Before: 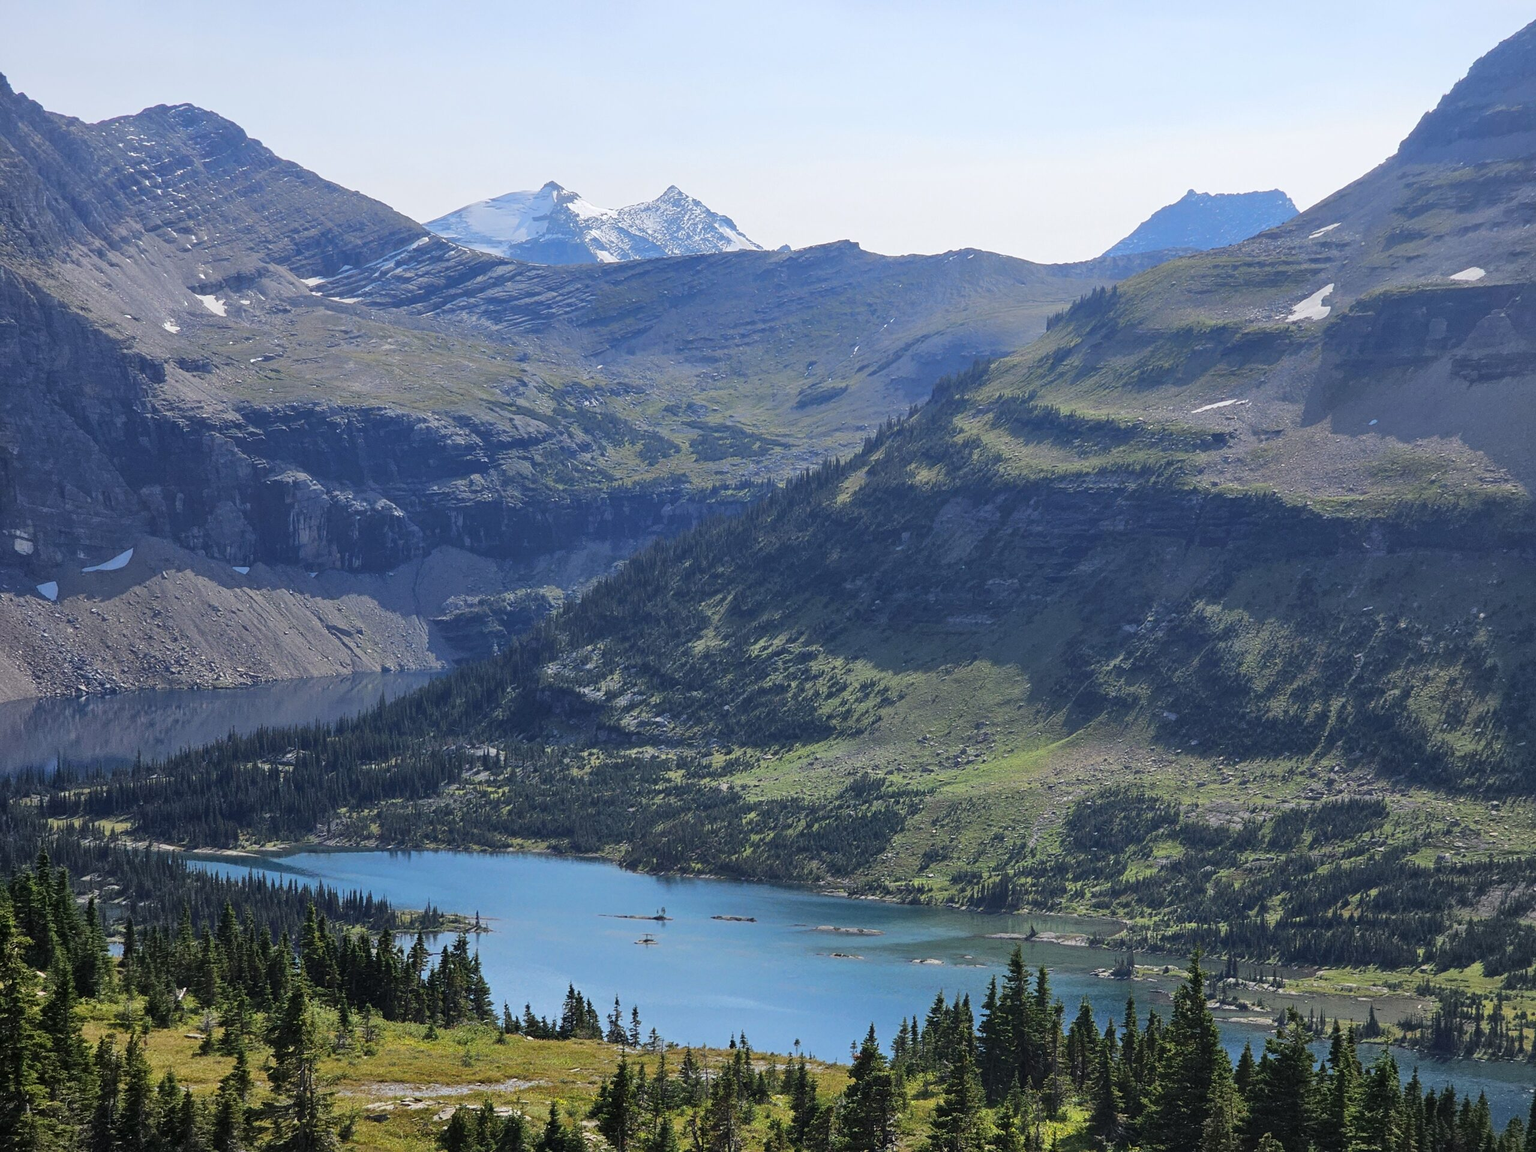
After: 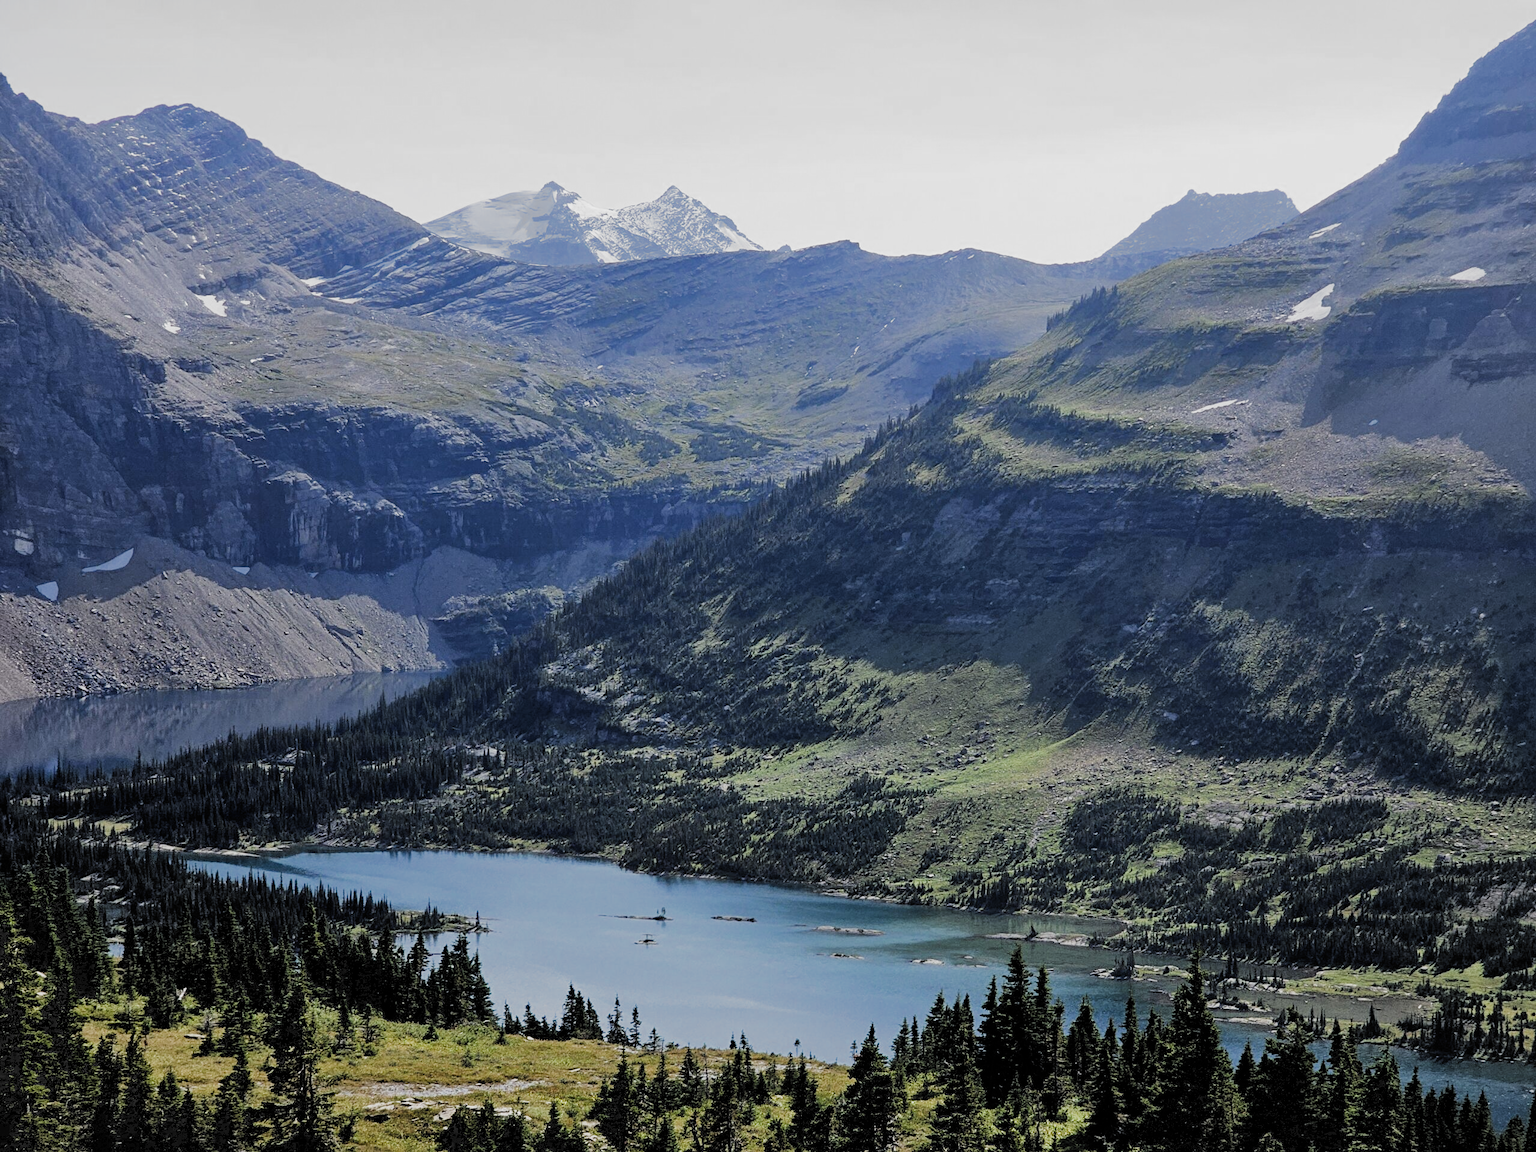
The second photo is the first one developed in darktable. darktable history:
exposure: black level correction 0.007, compensate highlight preservation false
filmic rgb: black relative exposure -5.07 EV, white relative exposure 3.97 EV, hardness 2.9, contrast 1.407, highlights saturation mix -29.67%, add noise in highlights 0.002, preserve chrominance max RGB, color science v3 (2019), use custom middle-gray values true, contrast in highlights soft
